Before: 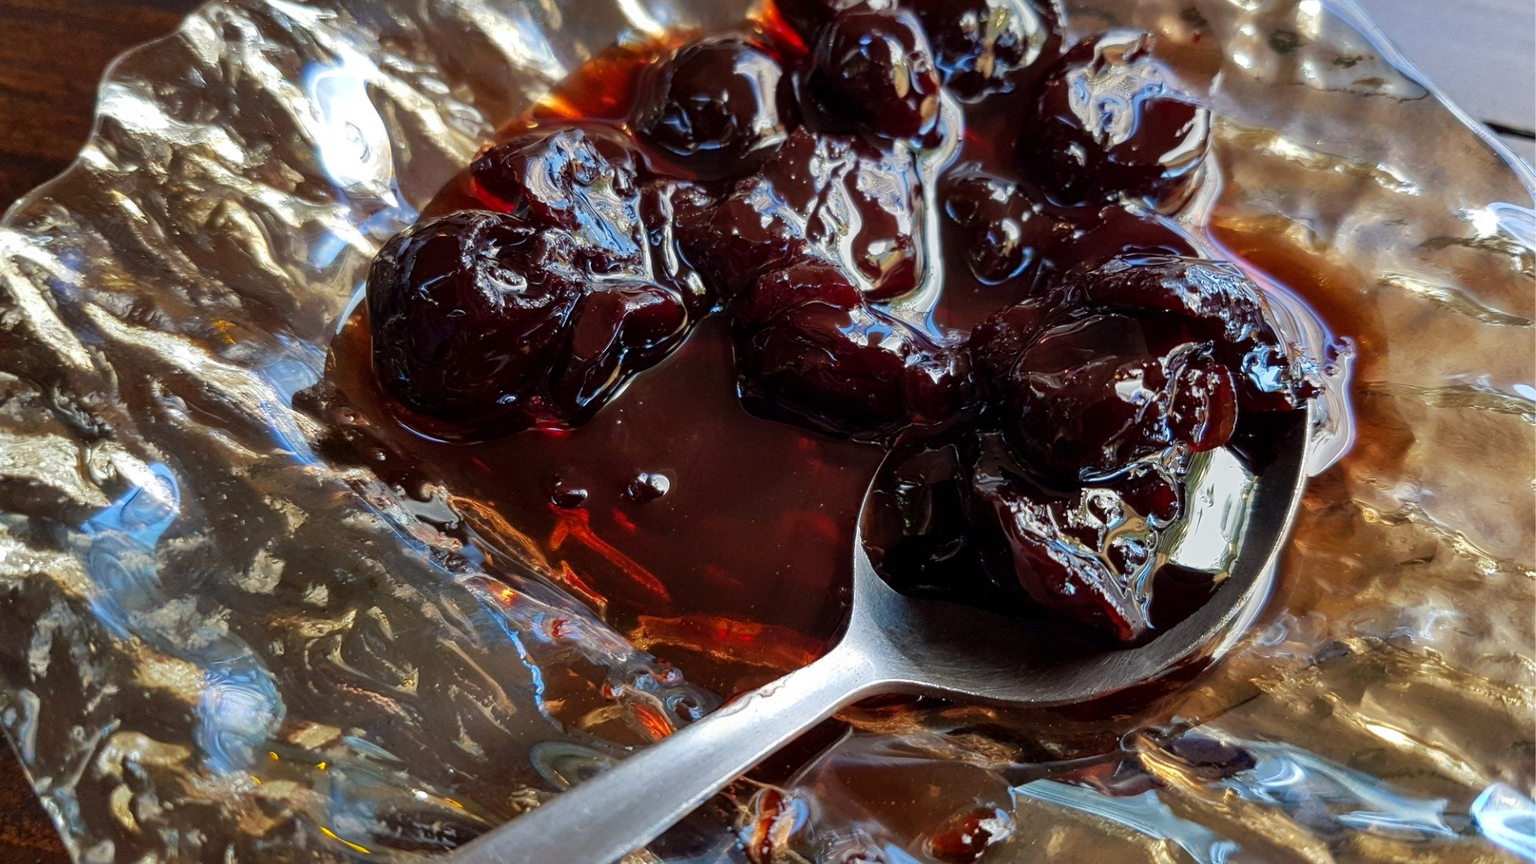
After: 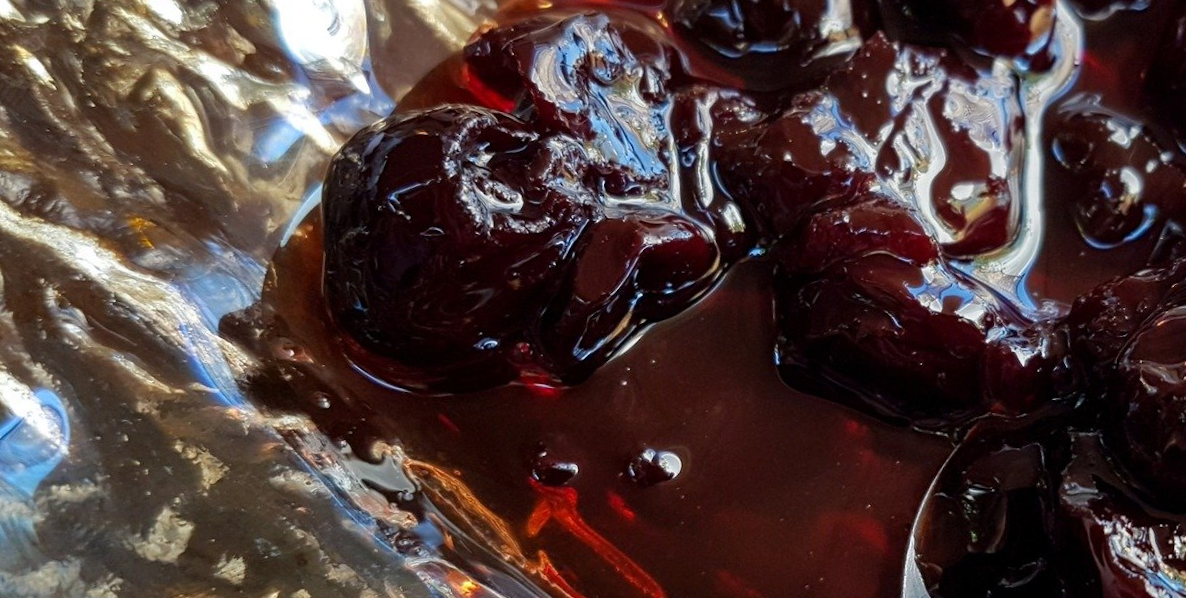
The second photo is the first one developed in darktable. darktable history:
crop and rotate: angle -4.45°, left 2.221%, top 6.947%, right 27.661%, bottom 30.194%
